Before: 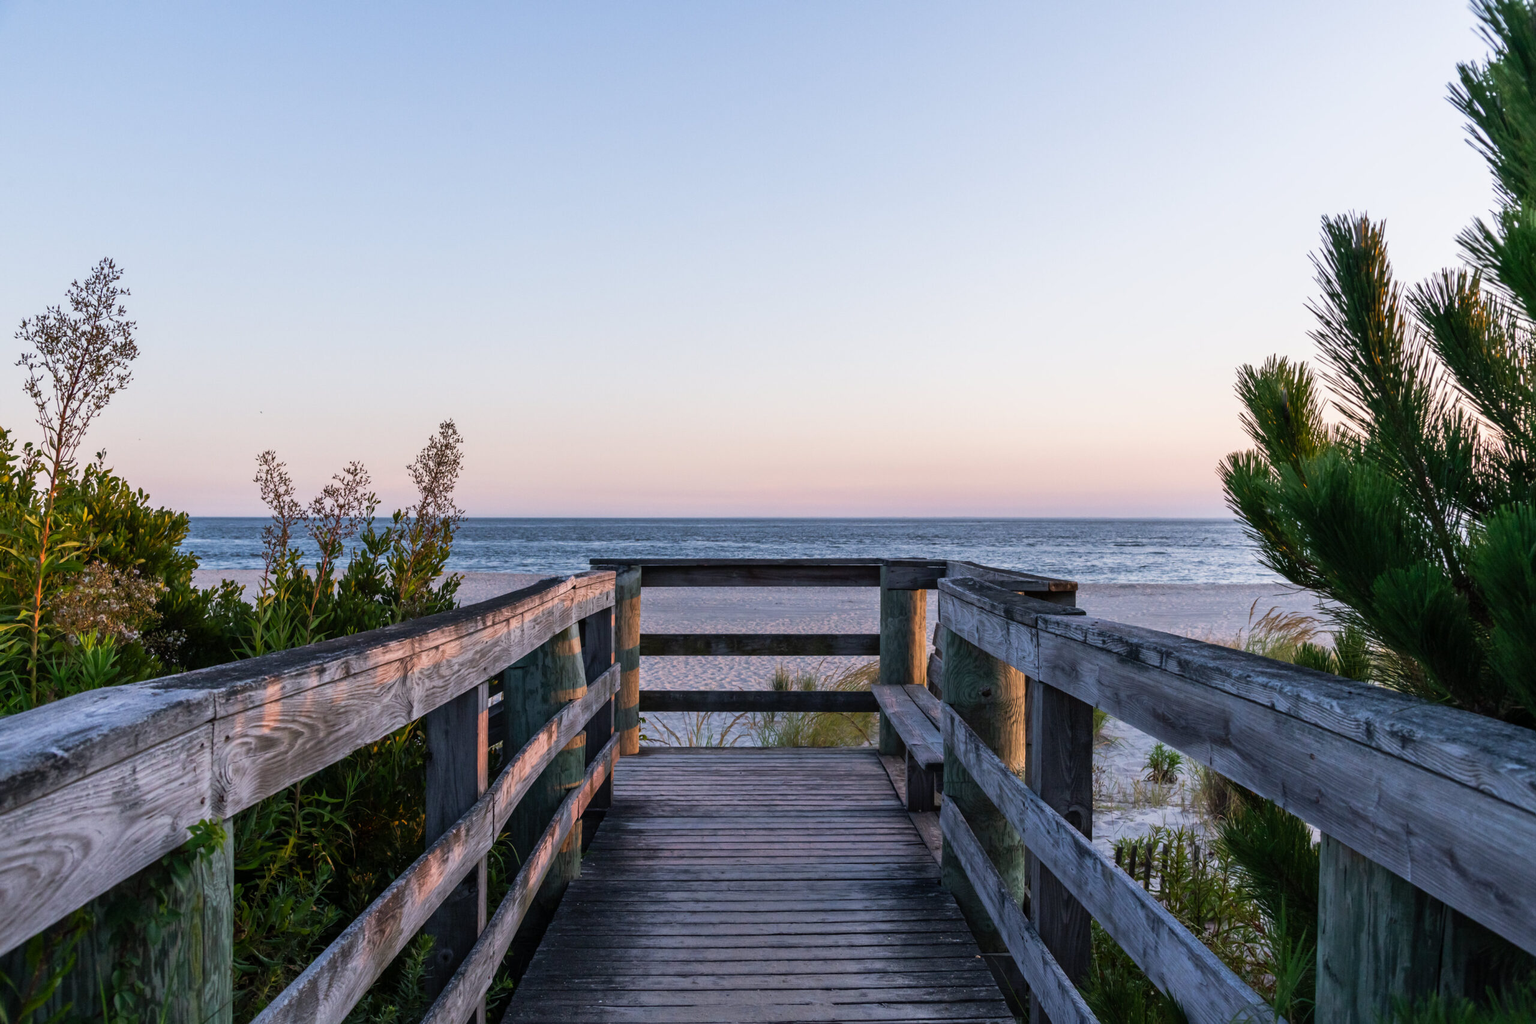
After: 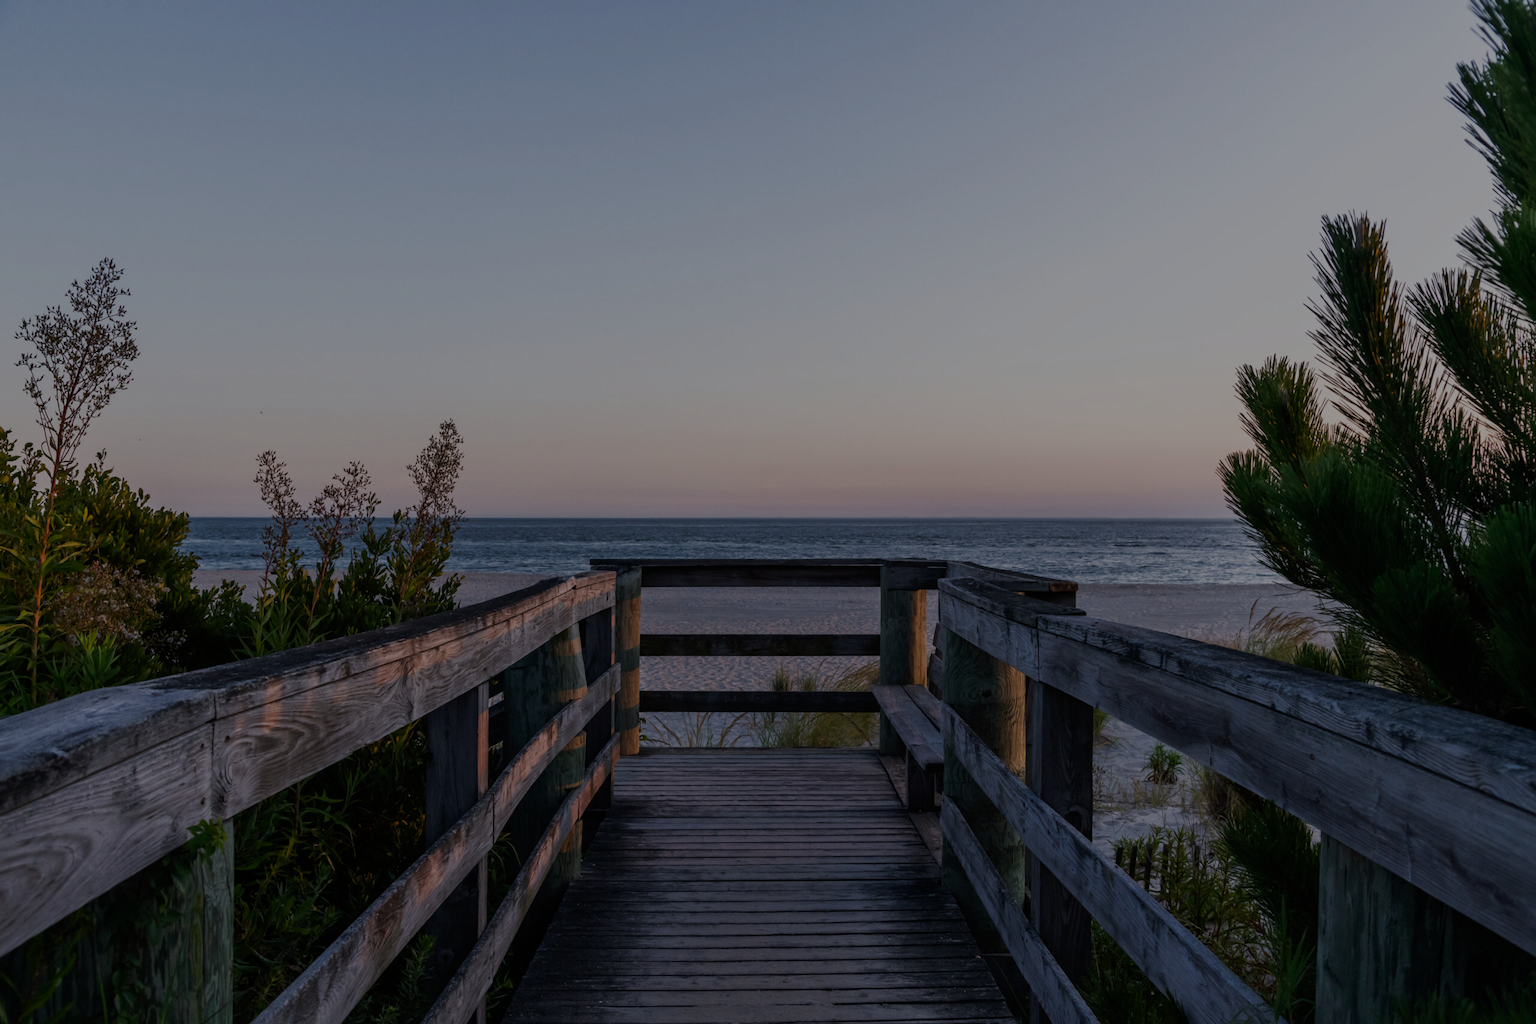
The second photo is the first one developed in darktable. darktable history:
tone equalizer: -8 EV -1.99 EV, -7 EV -2 EV, -6 EV -1.98 EV, -5 EV -1.98 EV, -4 EV -1.97 EV, -3 EV -1.98 EV, -2 EV -1.97 EV, -1 EV -1.62 EV, +0 EV -1.97 EV, edges refinement/feathering 500, mask exposure compensation -1.57 EV, preserve details no
